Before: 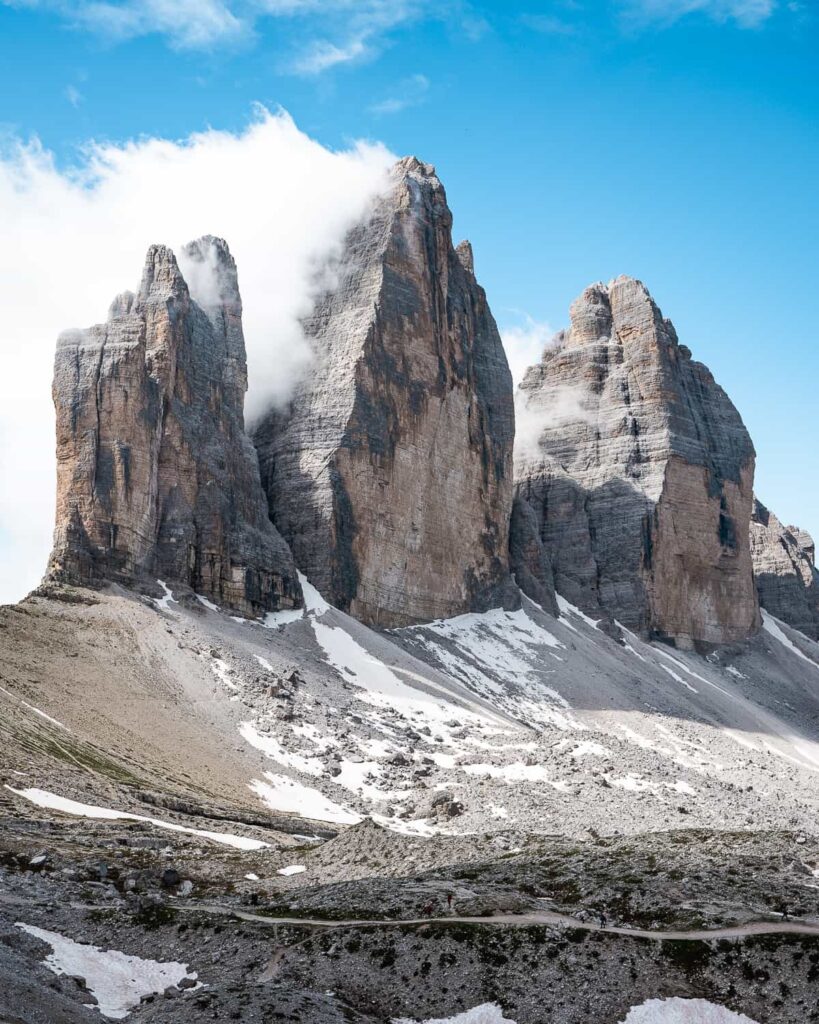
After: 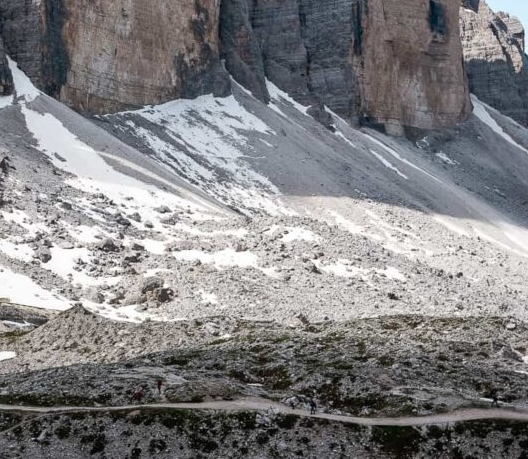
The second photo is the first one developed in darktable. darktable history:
white balance: emerald 1
crop and rotate: left 35.509%, top 50.238%, bottom 4.934%
